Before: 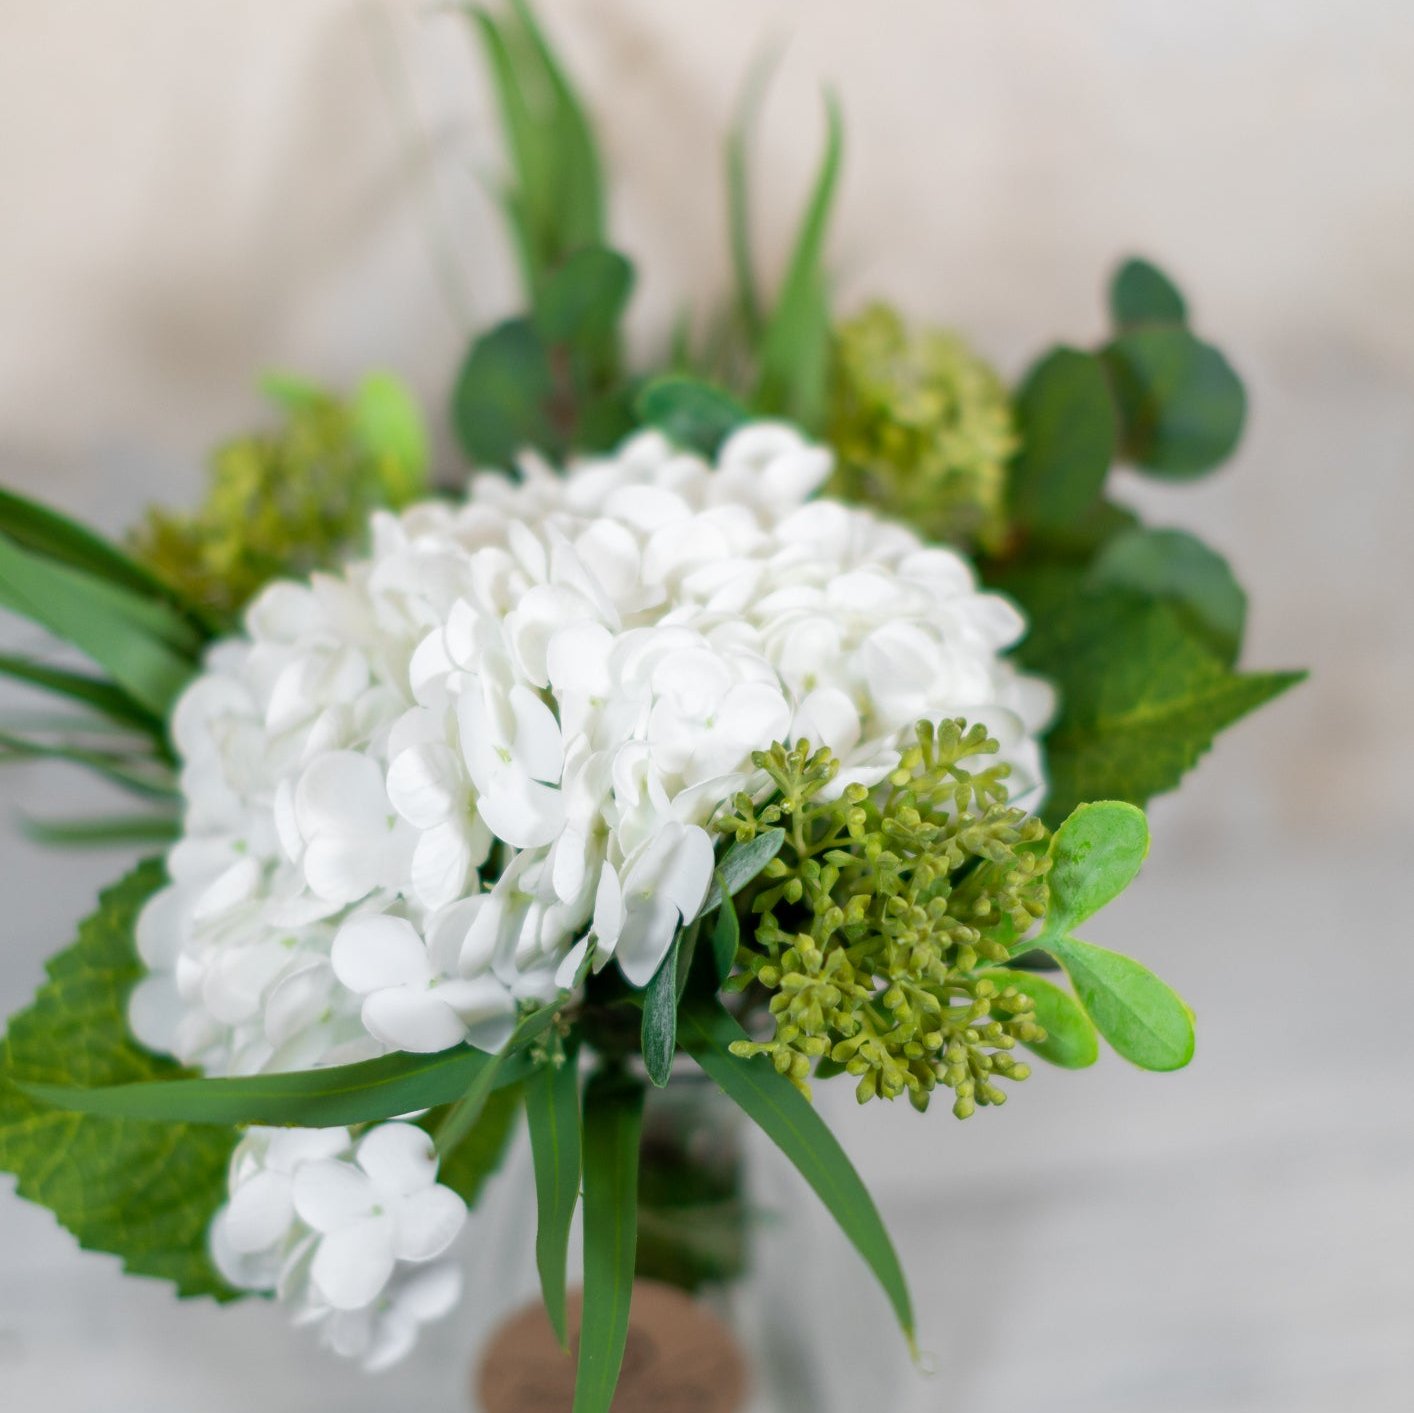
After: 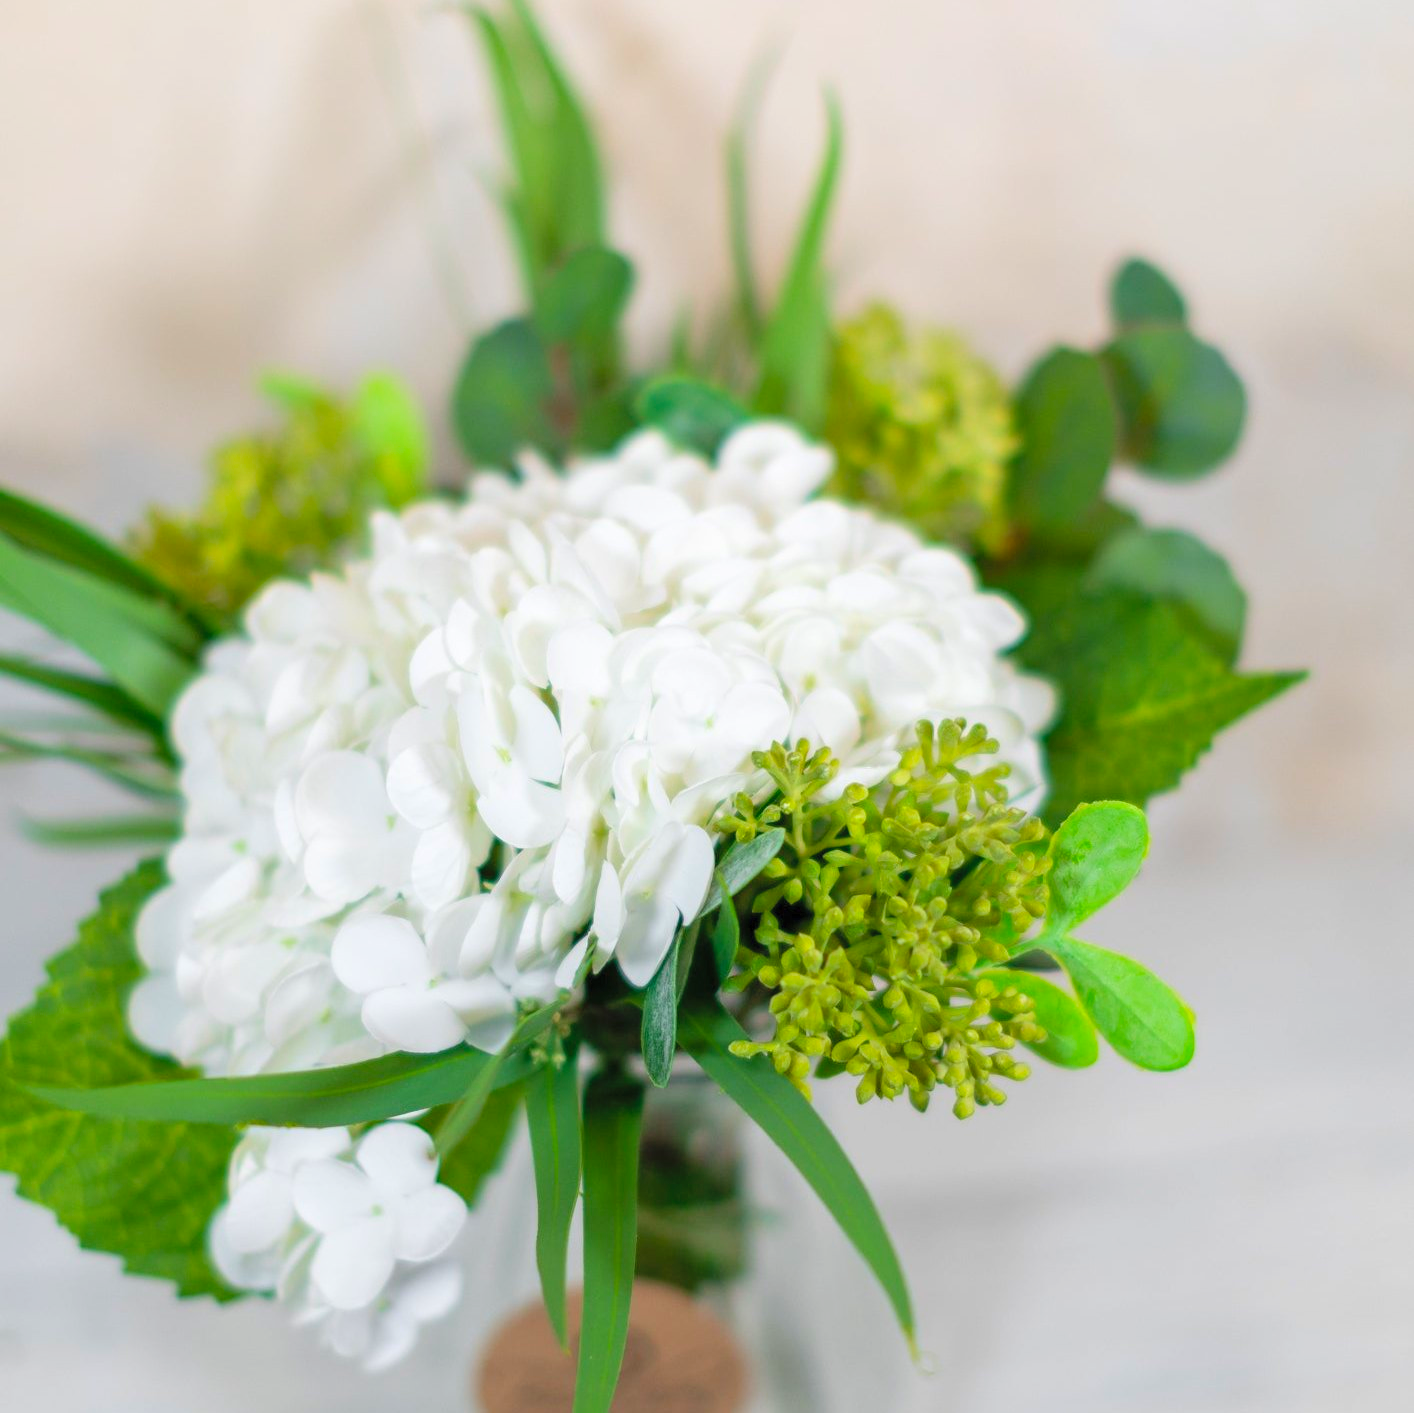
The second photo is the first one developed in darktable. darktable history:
contrast brightness saturation: contrast 0.066, brightness 0.177, saturation 0.396
